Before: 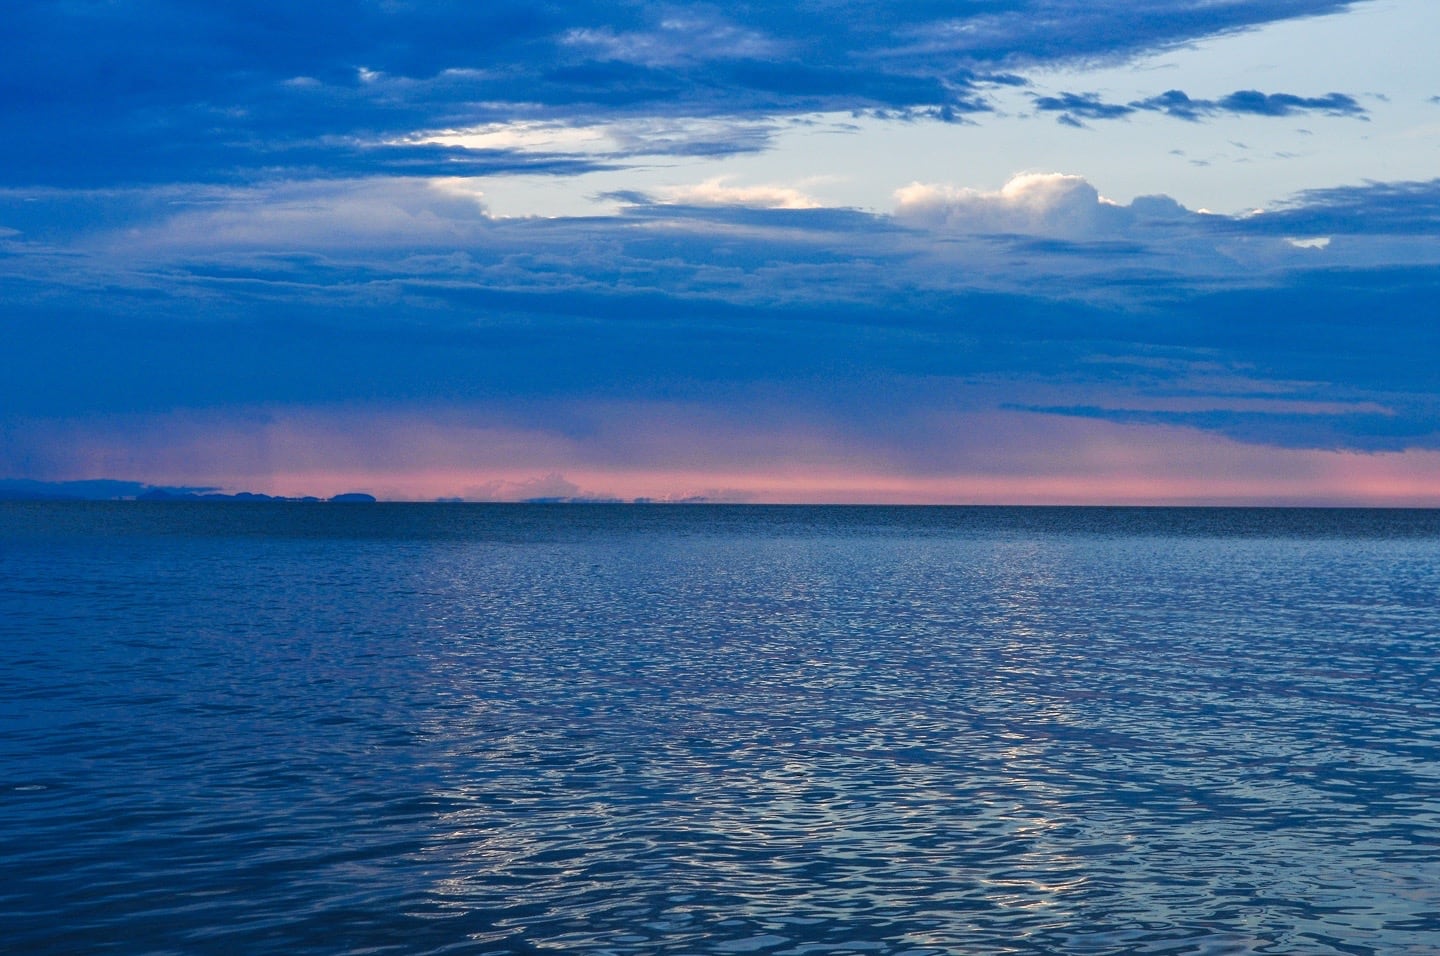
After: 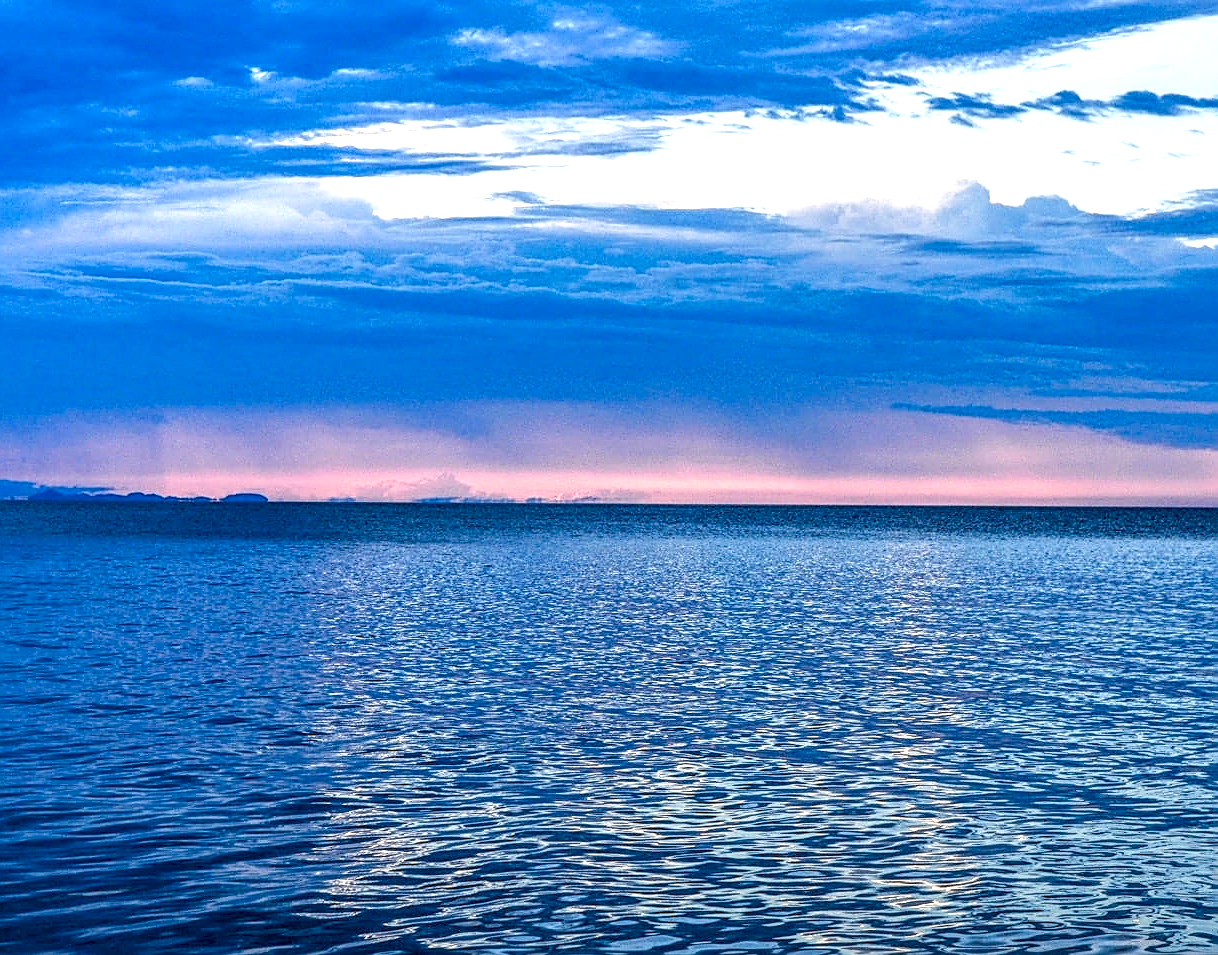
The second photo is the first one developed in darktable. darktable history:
sharpen: on, module defaults
levels: levels [0.044, 0.416, 0.908]
local contrast: highlights 21%, detail 195%
crop: left 7.558%, right 7.825%
